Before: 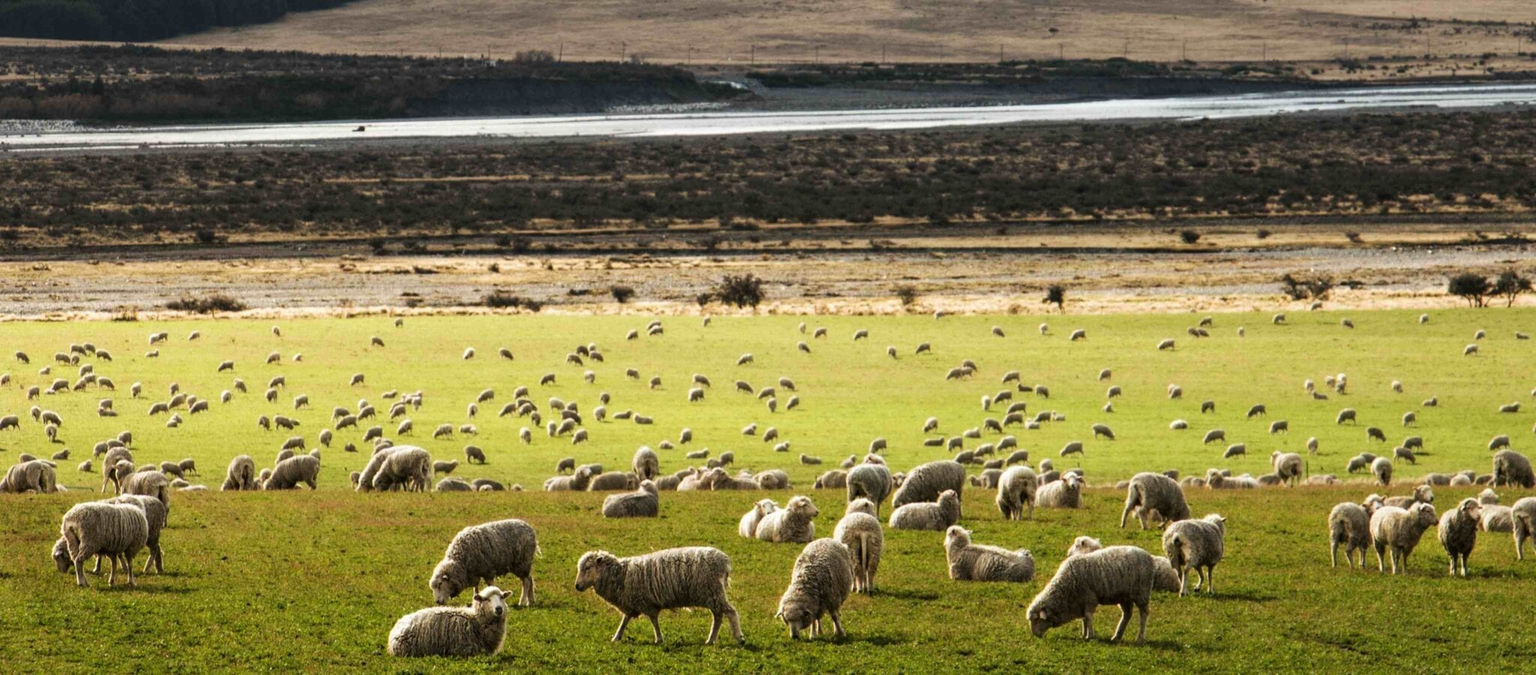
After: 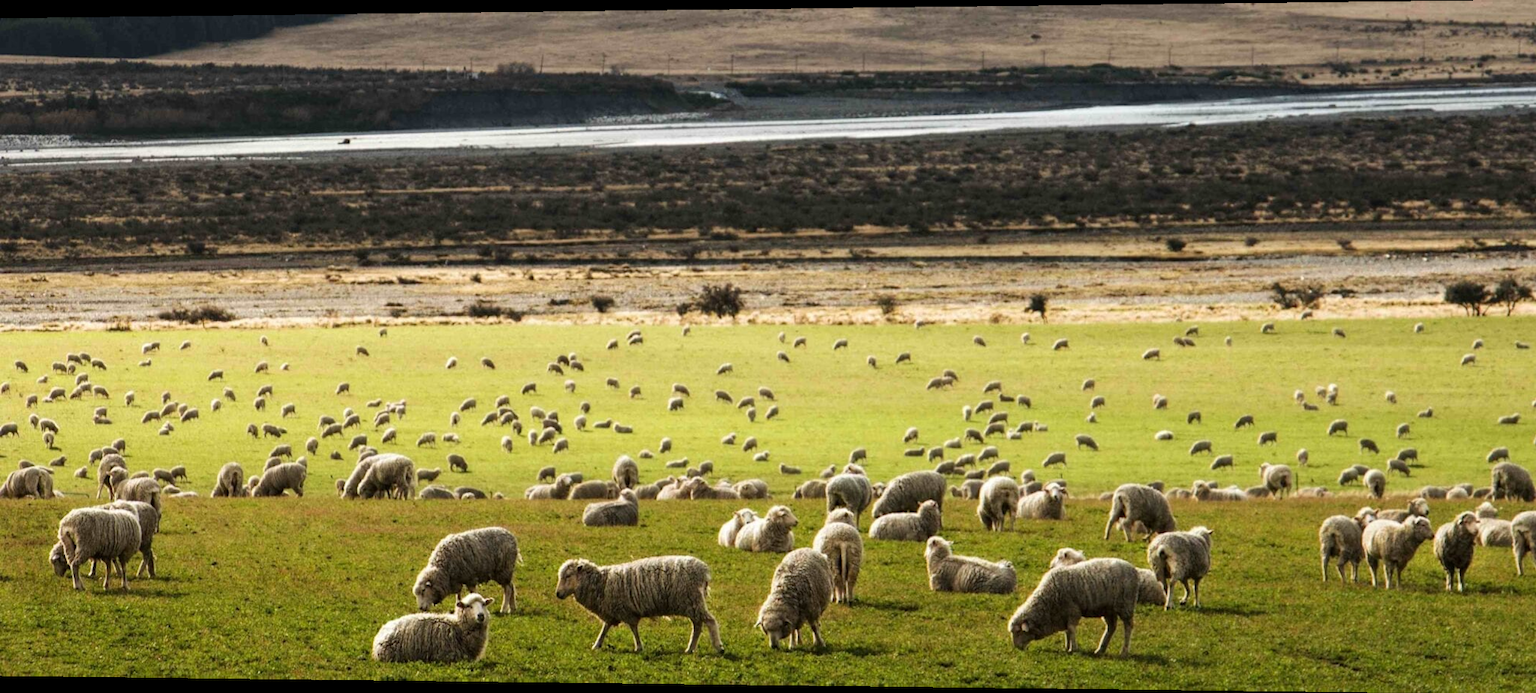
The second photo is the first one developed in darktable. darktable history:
contrast equalizer: y [[0.5 ×6], [0.5 ×6], [0.5, 0.5, 0.501, 0.545, 0.707, 0.863], [0 ×6], [0 ×6]]
rotate and perspective: lens shift (horizontal) -0.055, automatic cropping off
